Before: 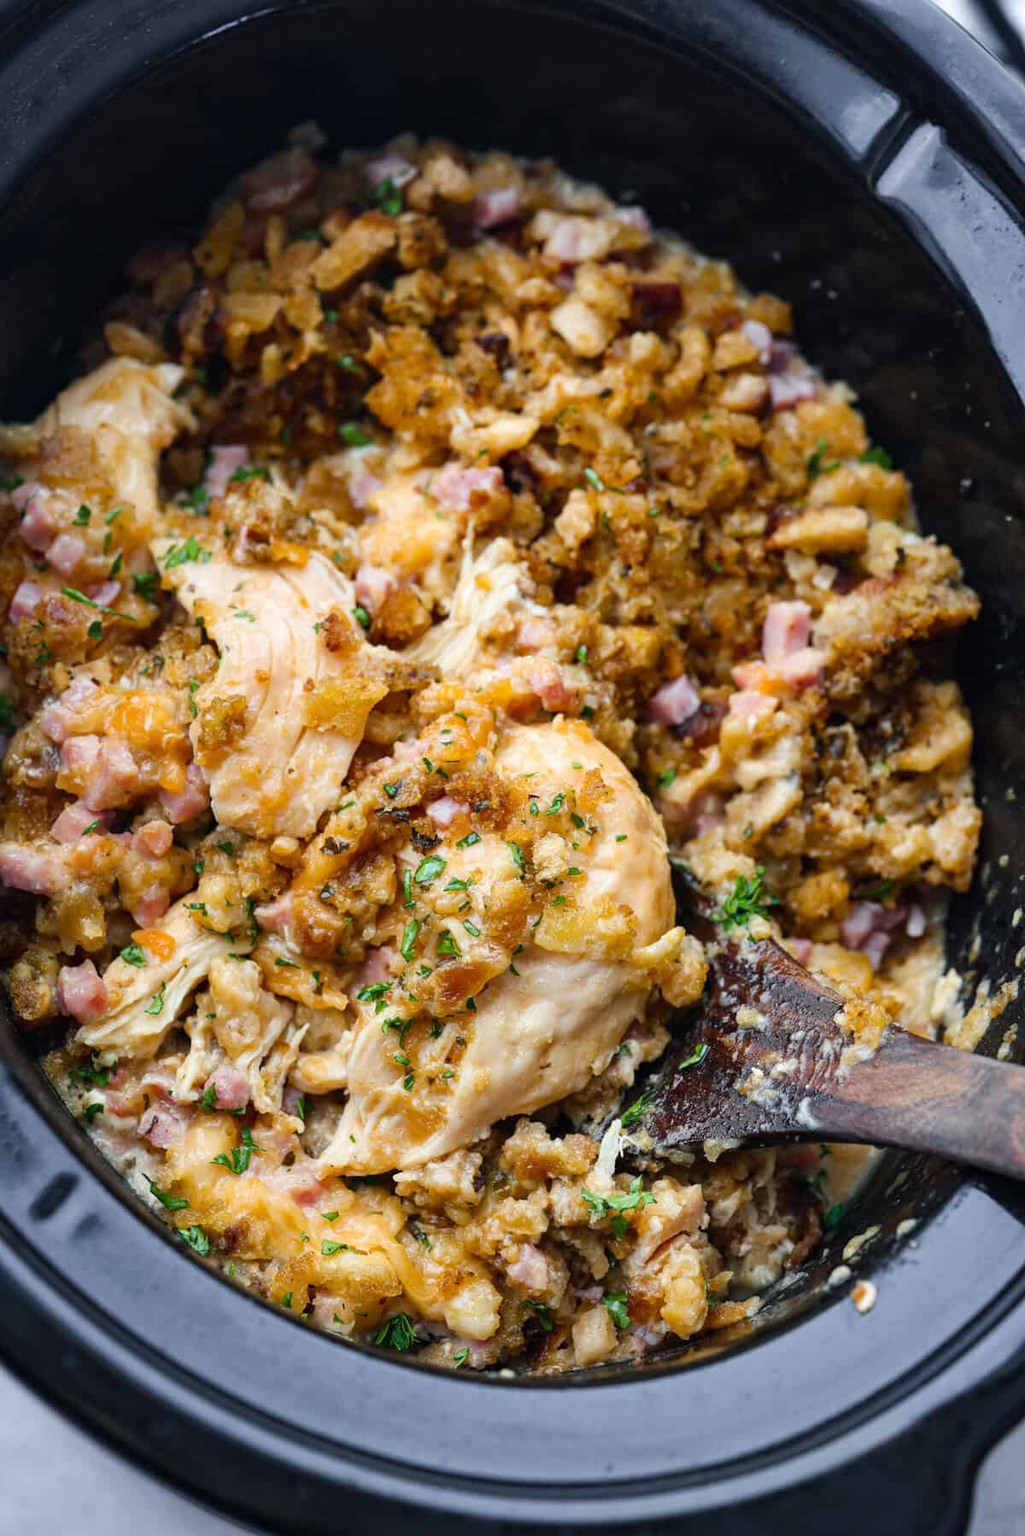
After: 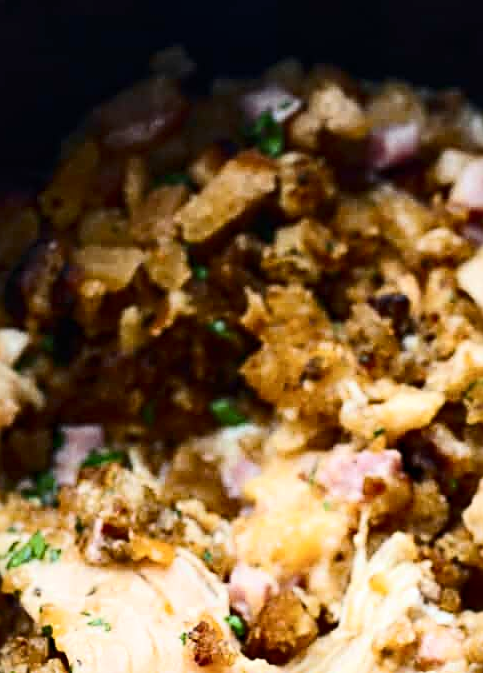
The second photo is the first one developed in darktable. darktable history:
tone equalizer: on, module defaults
sharpen: radius 2.531, amount 0.623
base curve: curves: ch0 [(0, 0) (0.297, 0.298) (1, 1)], preserve colors none
crop: left 15.608%, top 5.442%, right 44.133%, bottom 57.142%
contrast brightness saturation: contrast 0.271
